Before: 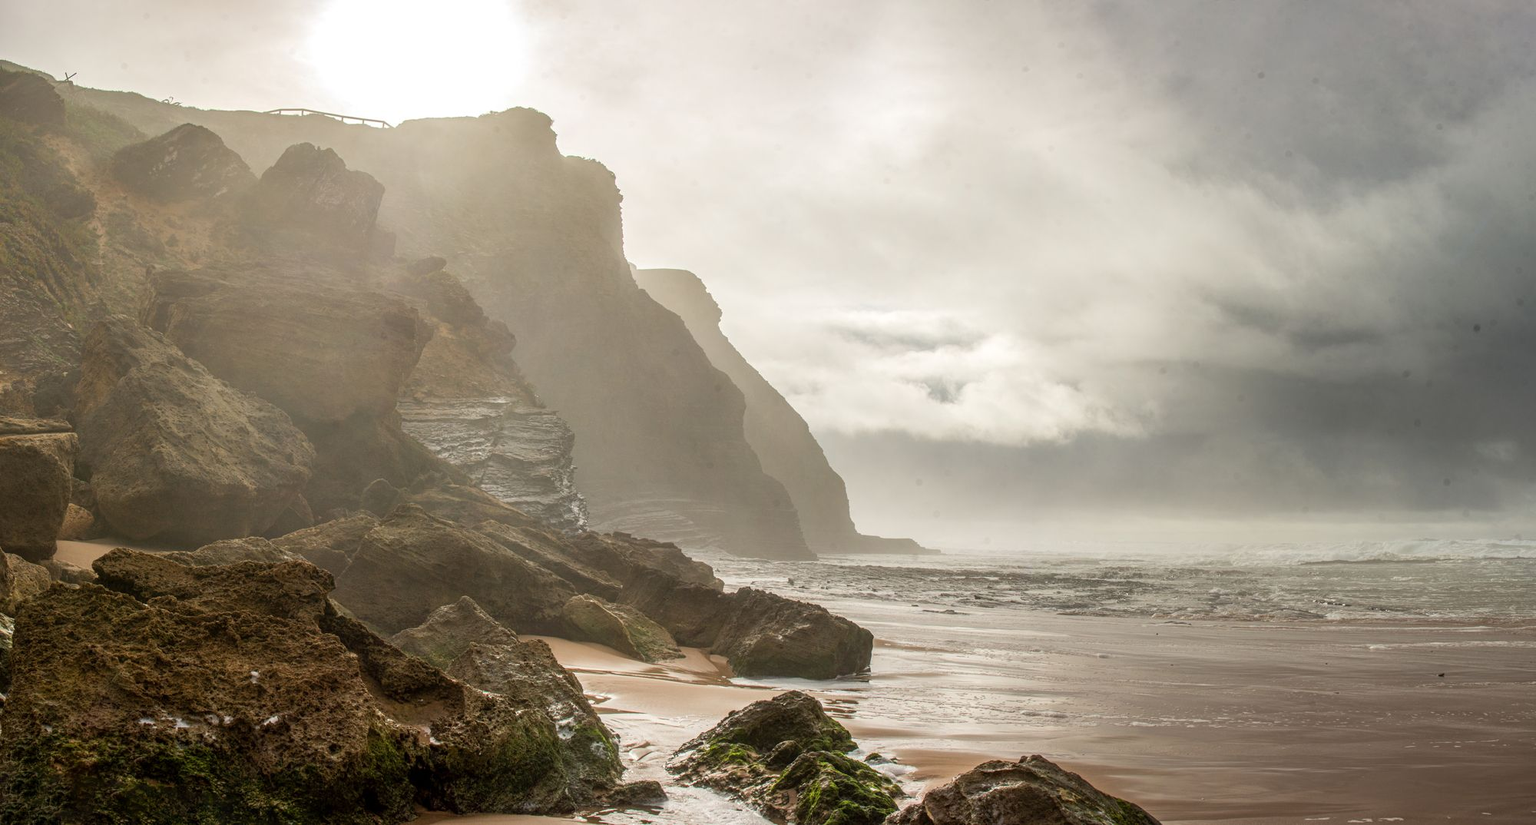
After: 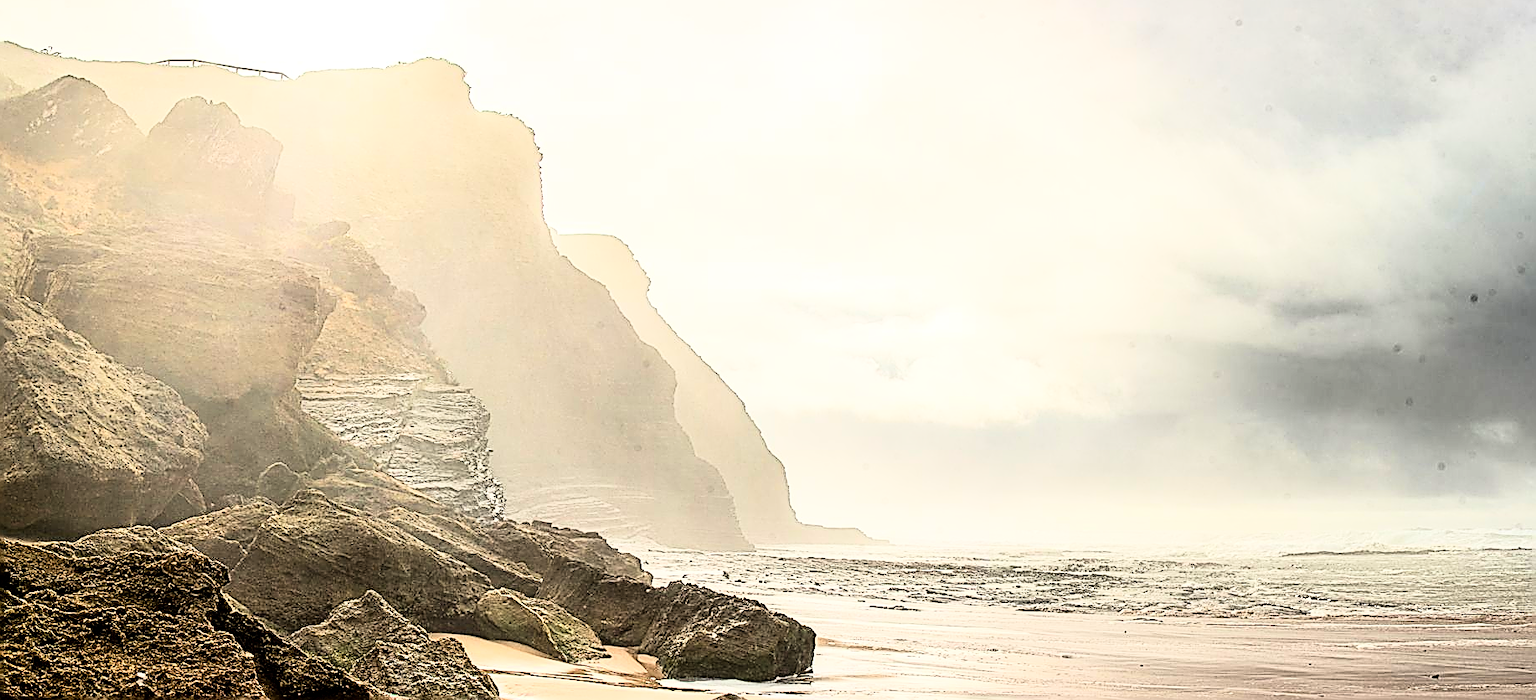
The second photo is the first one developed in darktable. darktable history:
sharpen: amount 2
rgb curve: curves: ch0 [(0, 0) (0.21, 0.15) (0.24, 0.21) (0.5, 0.75) (0.75, 0.96) (0.89, 0.99) (1, 1)]; ch1 [(0, 0.02) (0.21, 0.13) (0.25, 0.2) (0.5, 0.67) (0.75, 0.9) (0.89, 0.97) (1, 1)]; ch2 [(0, 0.02) (0.21, 0.13) (0.25, 0.2) (0.5, 0.67) (0.75, 0.9) (0.89, 0.97) (1, 1)], compensate middle gray true
exposure: black level correction 0.007, exposure 0.159 EV, compensate highlight preservation false
crop: left 8.155%, top 6.611%, bottom 15.385%
